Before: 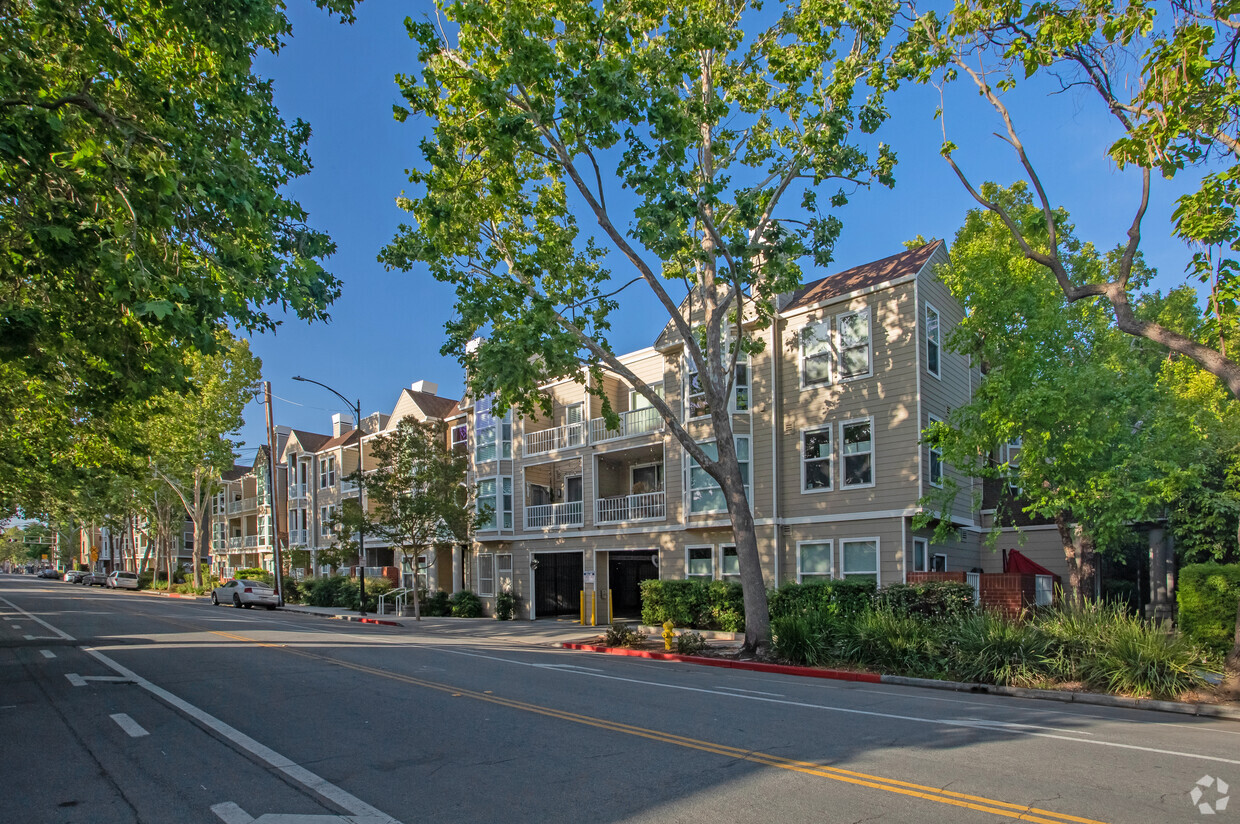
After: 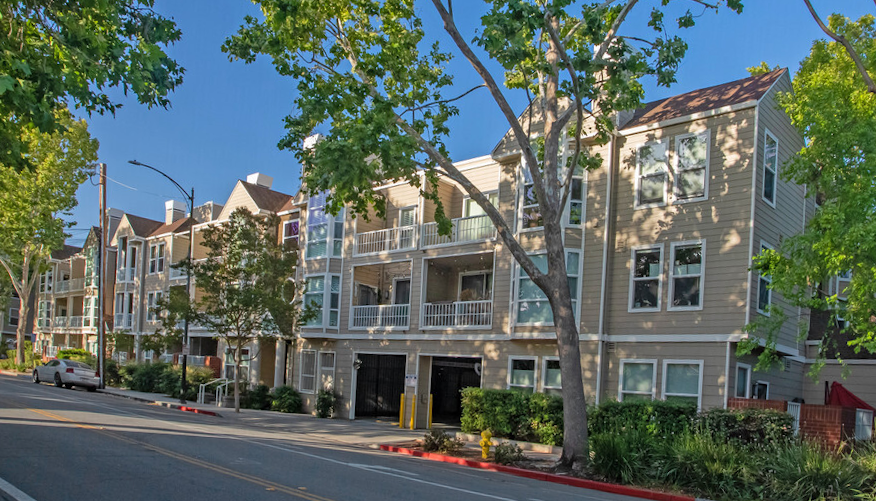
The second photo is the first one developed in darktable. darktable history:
shadows and highlights: shadows 25.19, highlights -24.67
crop and rotate: angle -3.92°, left 9.875%, top 20.999%, right 12.375%, bottom 12.067%
